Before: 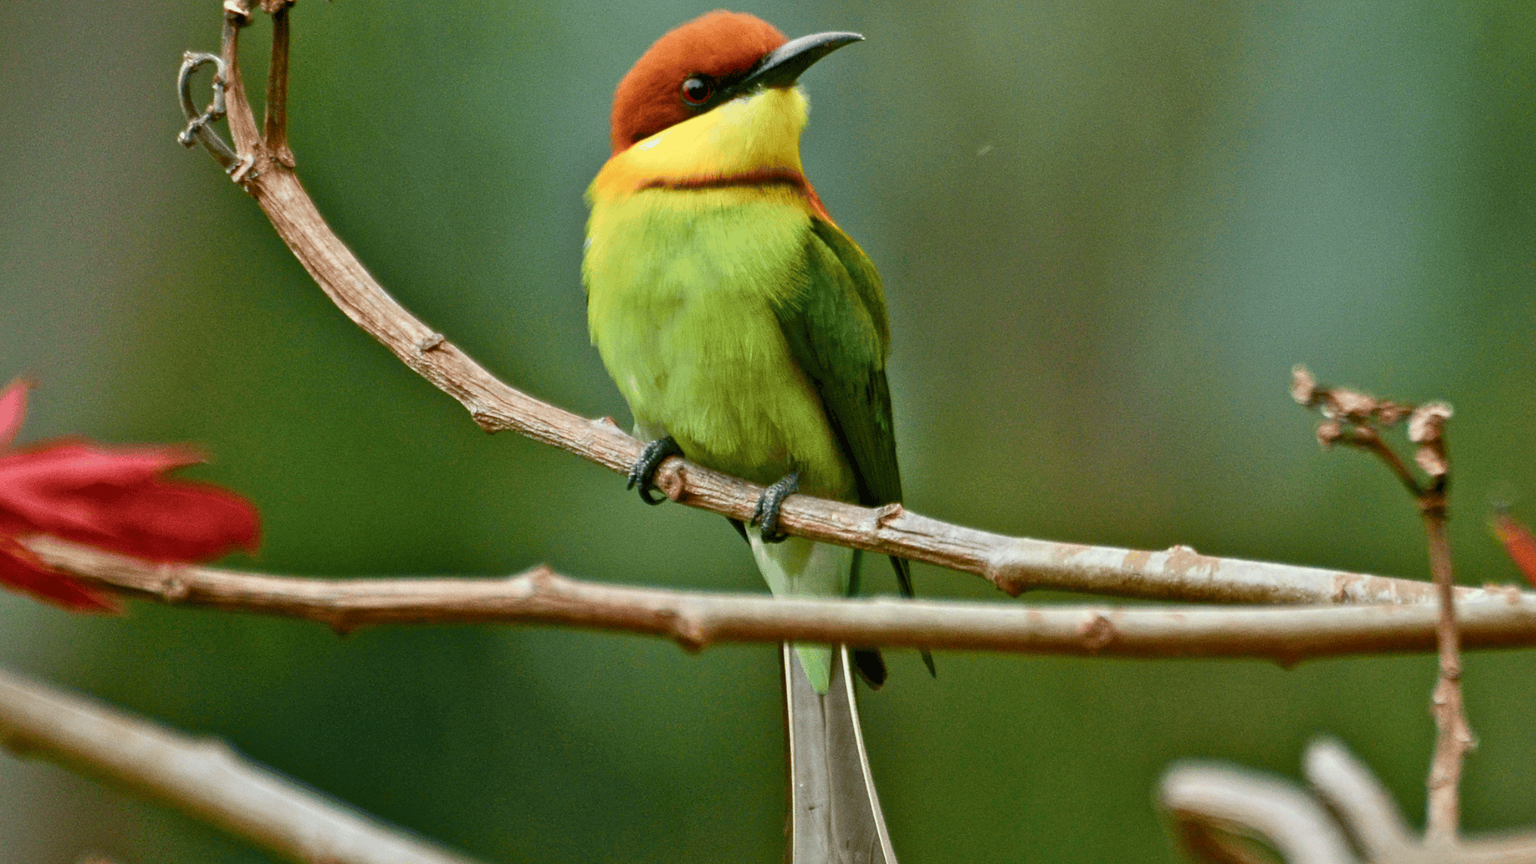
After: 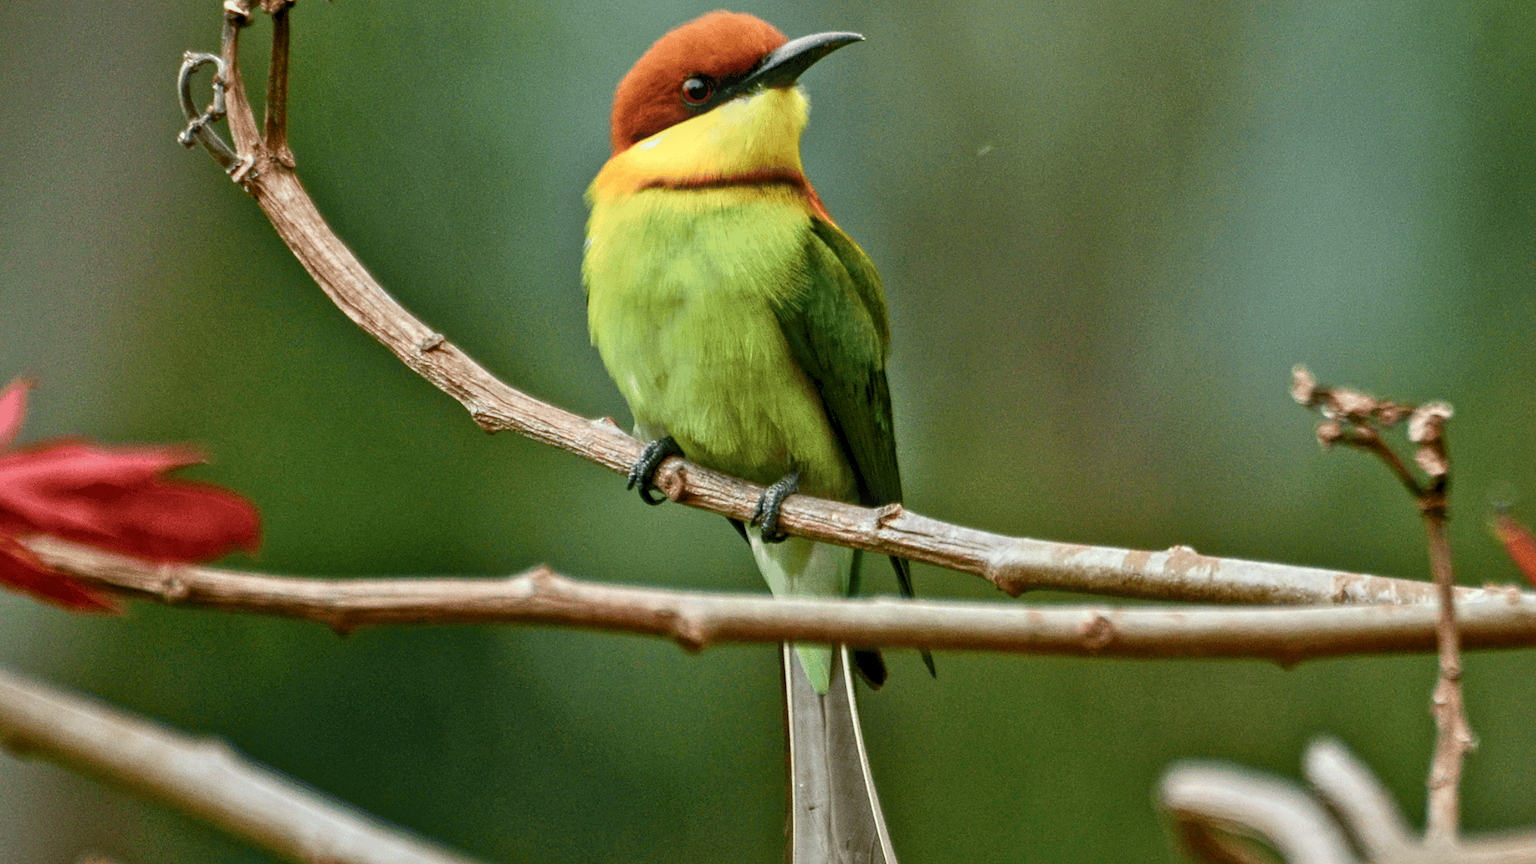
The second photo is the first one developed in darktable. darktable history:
local contrast: on, module defaults
contrast brightness saturation: saturation -0.057
